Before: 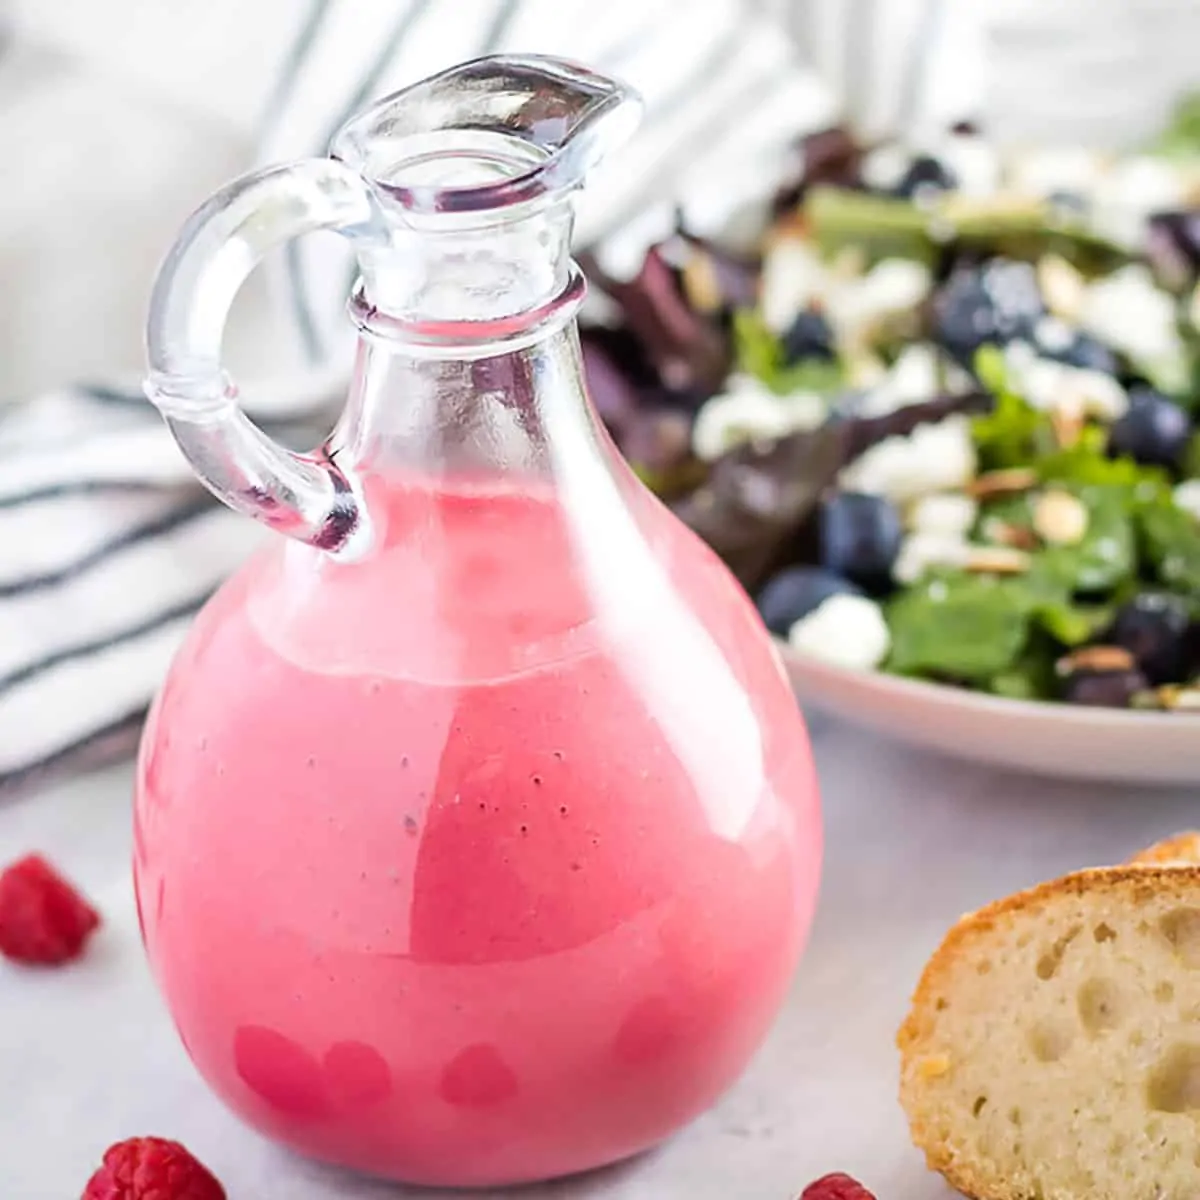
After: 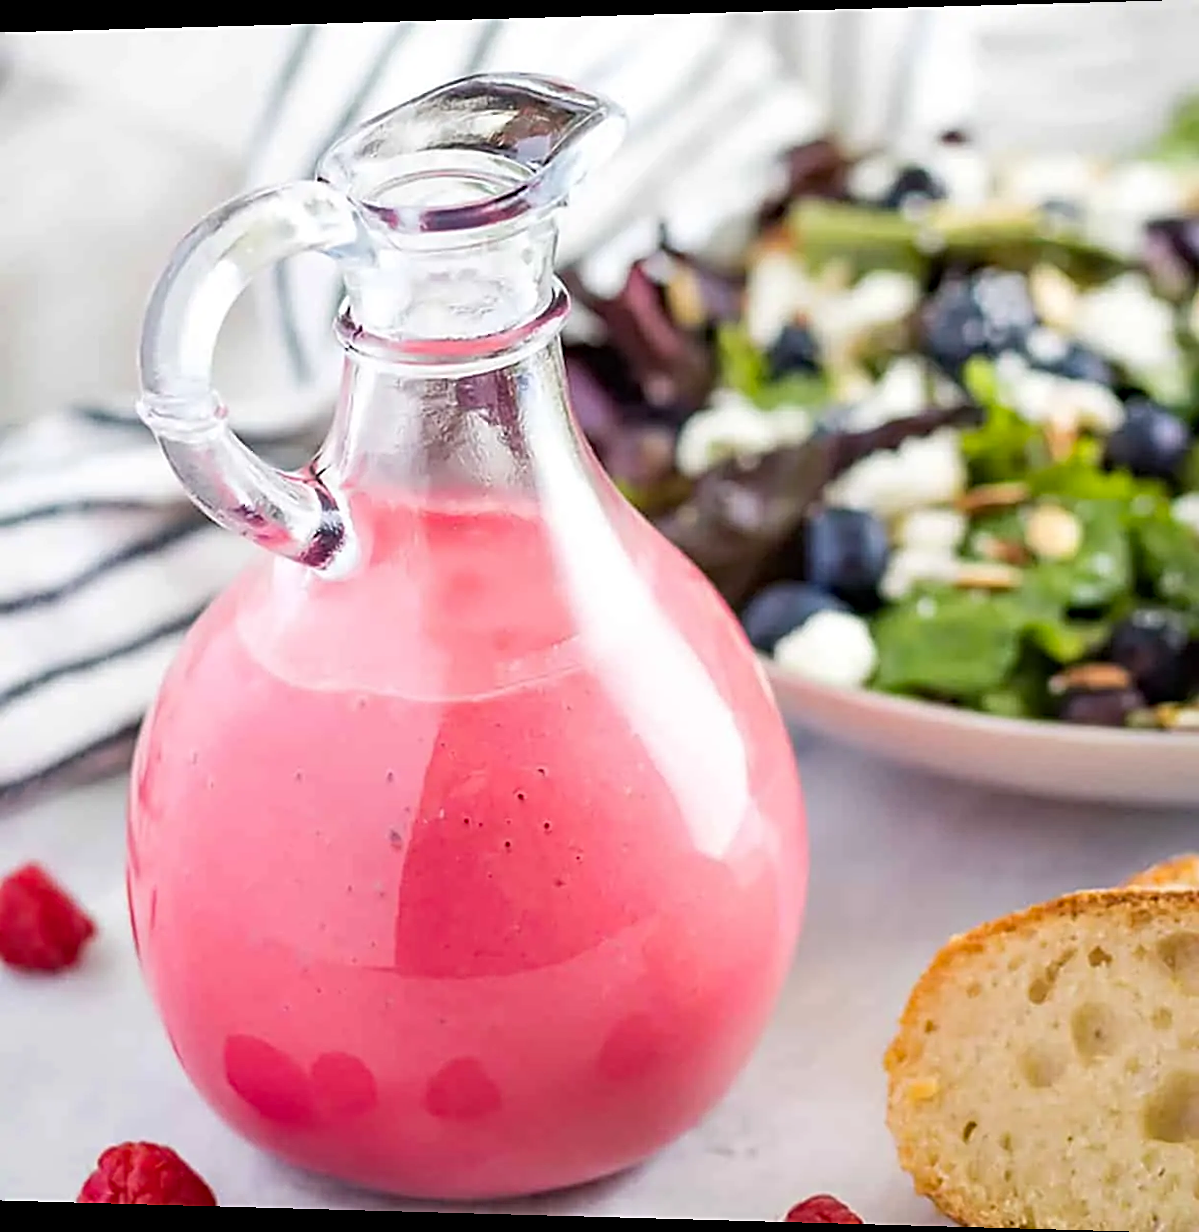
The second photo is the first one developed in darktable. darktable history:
sharpen: on, module defaults
rotate and perspective: lens shift (horizontal) -0.055, automatic cropping off
haze removal: compatibility mode true, adaptive false
